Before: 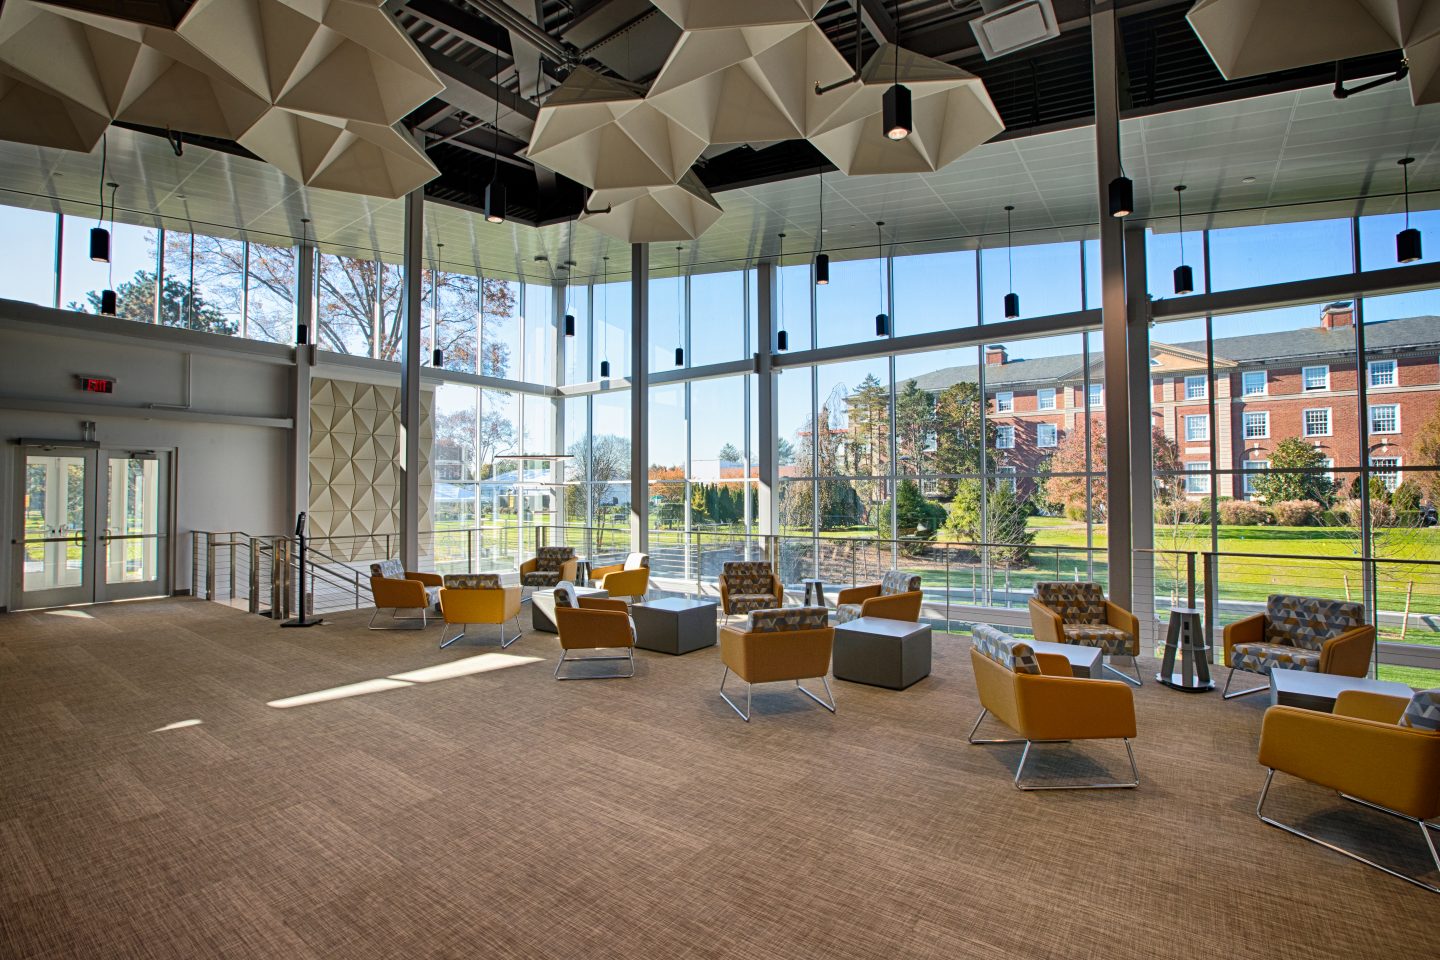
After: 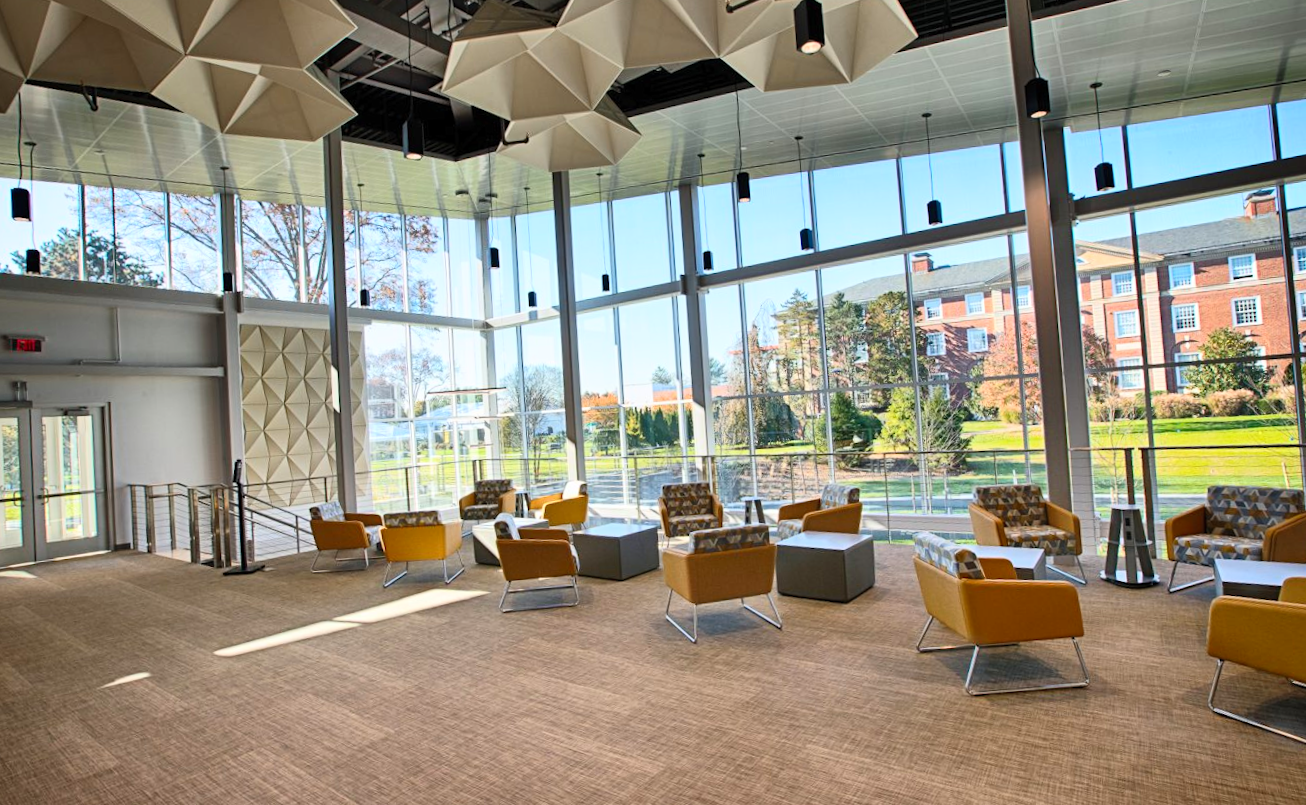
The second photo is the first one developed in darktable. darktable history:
contrast brightness saturation: contrast 0.2, brightness 0.15, saturation 0.14
rotate and perspective: rotation -5°, crop left 0.05, crop right 0.952, crop top 0.11, crop bottom 0.89
crop and rotate: angle -1.69°
